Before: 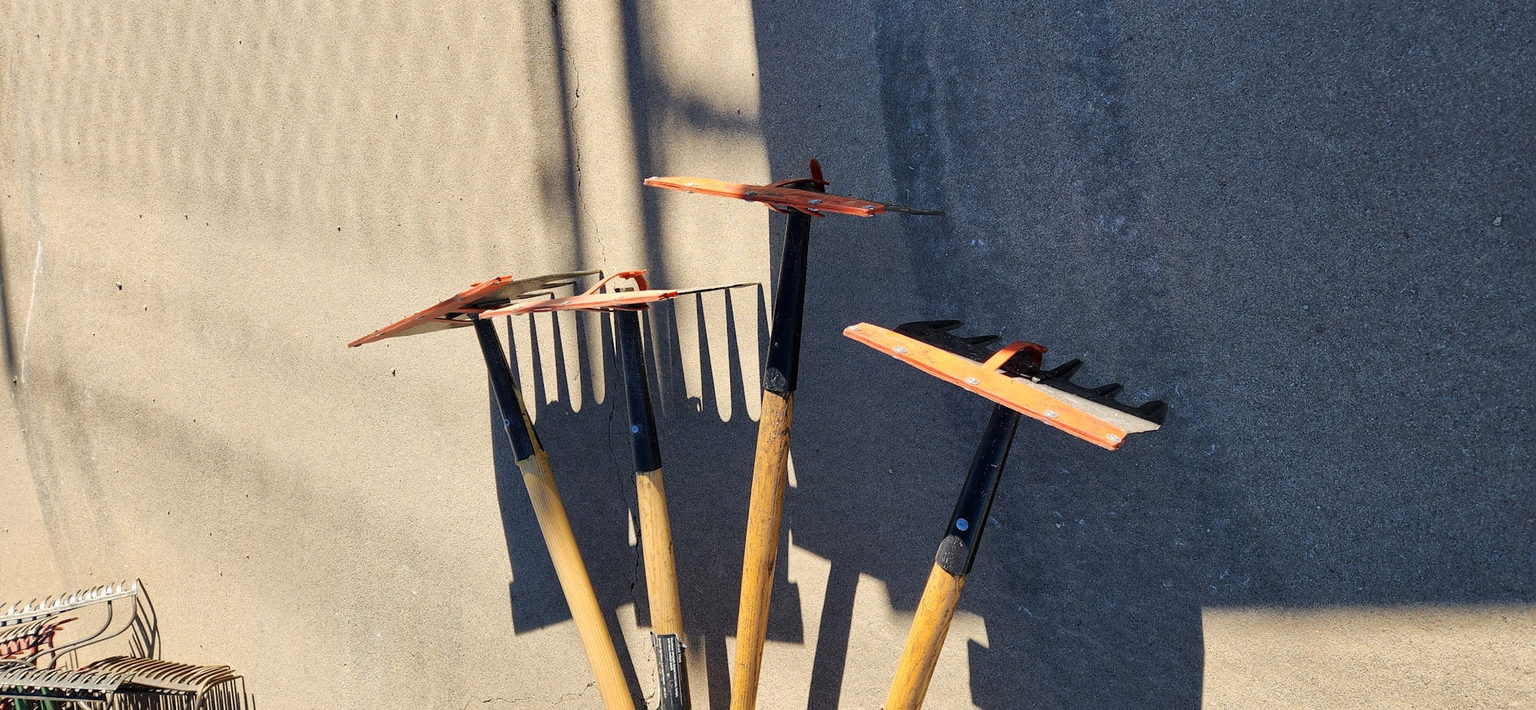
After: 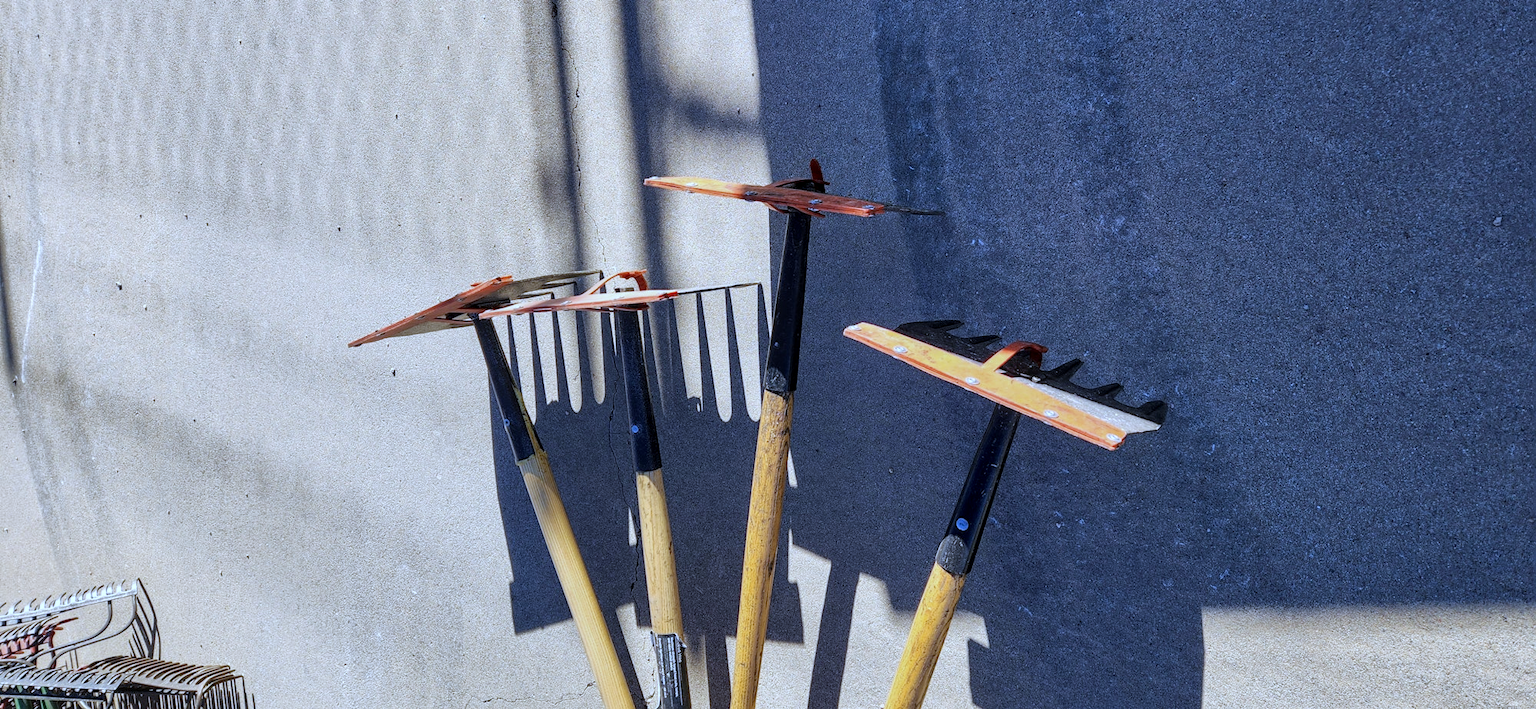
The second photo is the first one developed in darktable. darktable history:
white balance: red 0.871, blue 1.249
local contrast: on, module defaults
